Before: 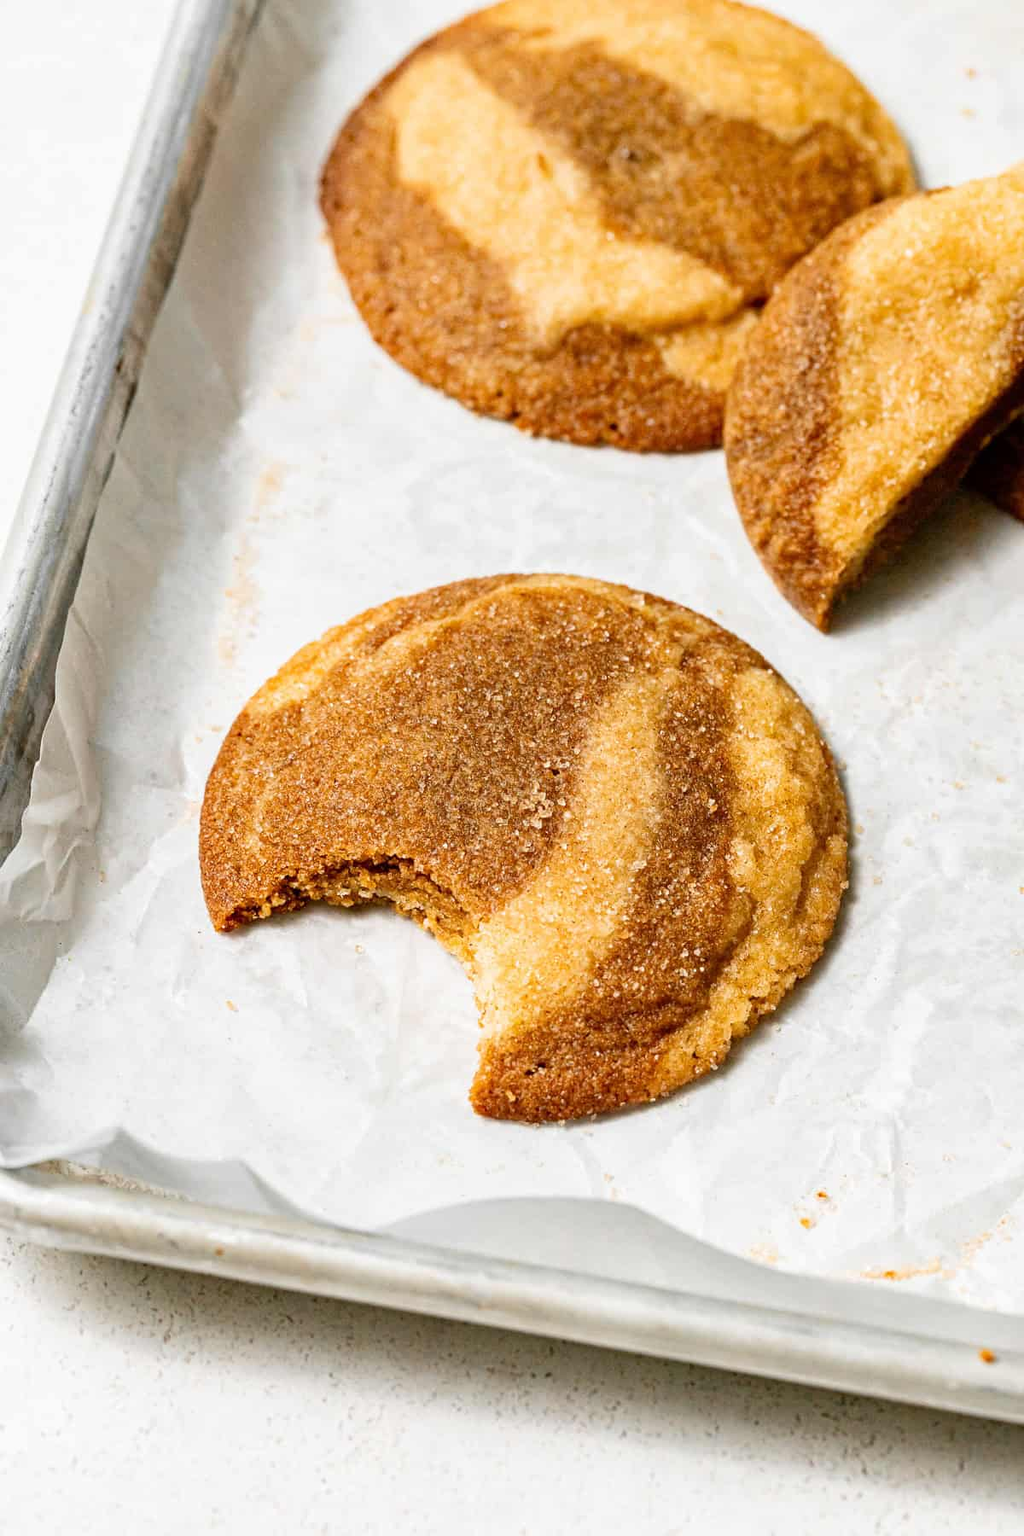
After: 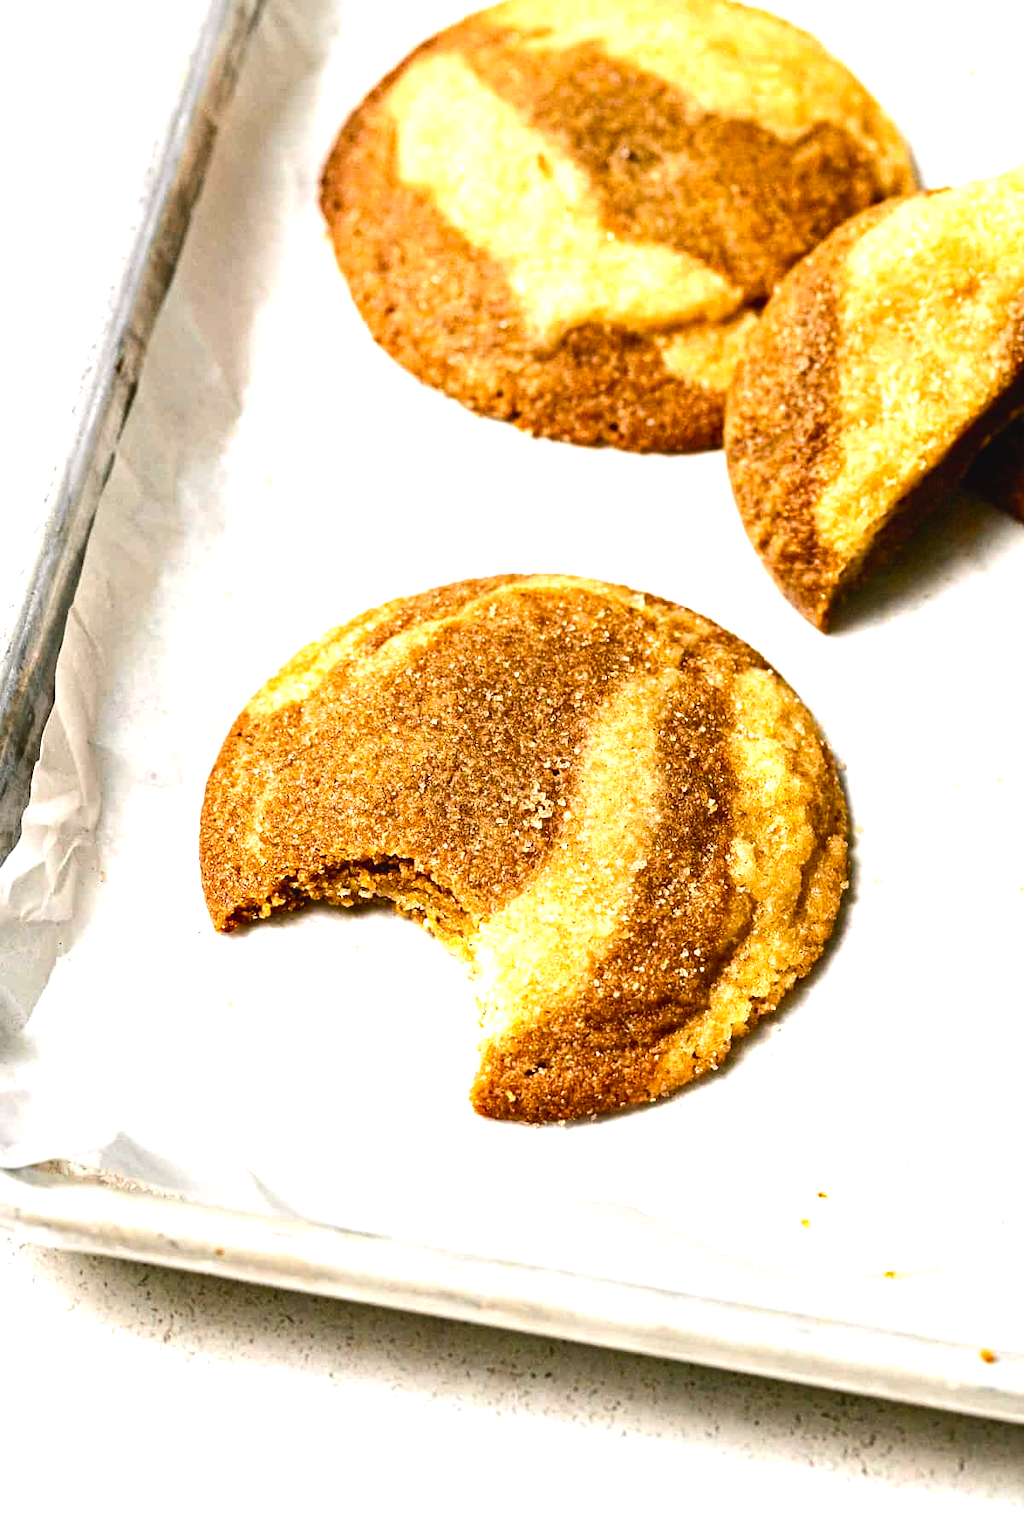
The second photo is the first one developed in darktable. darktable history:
color balance rgb: shadows lift › chroma 1%, shadows lift › hue 217.2°, power › hue 310.8°, highlights gain › chroma 1%, highlights gain › hue 54°, global offset › luminance 0.5%, global offset › hue 171.6°, perceptual saturation grading › global saturation 14.09%, perceptual saturation grading › highlights -25%, perceptual saturation grading › shadows 30%, perceptual brilliance grading › highlights 13.42%, perceptual brilliance grading › mid-tones 8.05%, perceptual brilliance grading › shadows -17.45%, global vibrance 25%
tone equalizer: -8 EV -0.417 EV, -7 EV -0.389 EV, -6 EV -0.333 EV, -5 EV -0.222 EV, -3 EV 0.222 EV, -2 EV 0.333 EV, -1 EV 0.389 EV, +0 EV 0.417 EV, edges refinement/feathering 500, mask exposure compensation -1.57 EV, preserve details no
